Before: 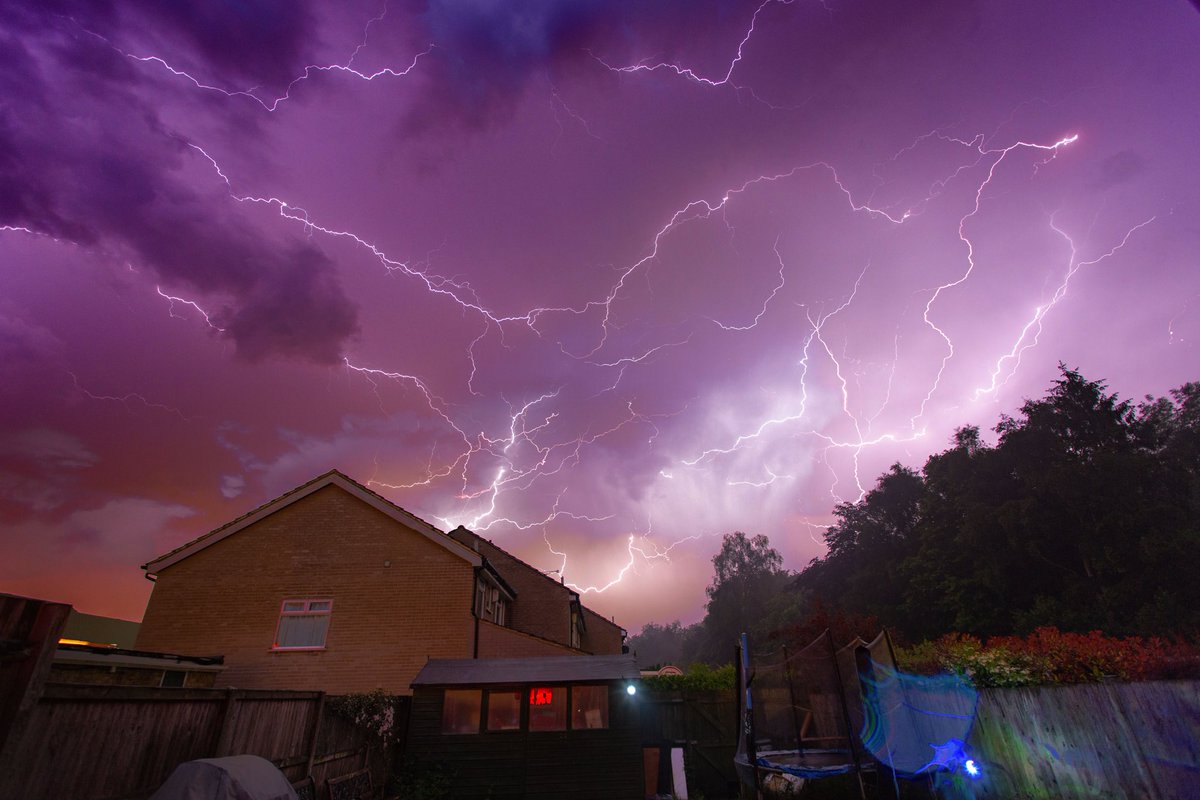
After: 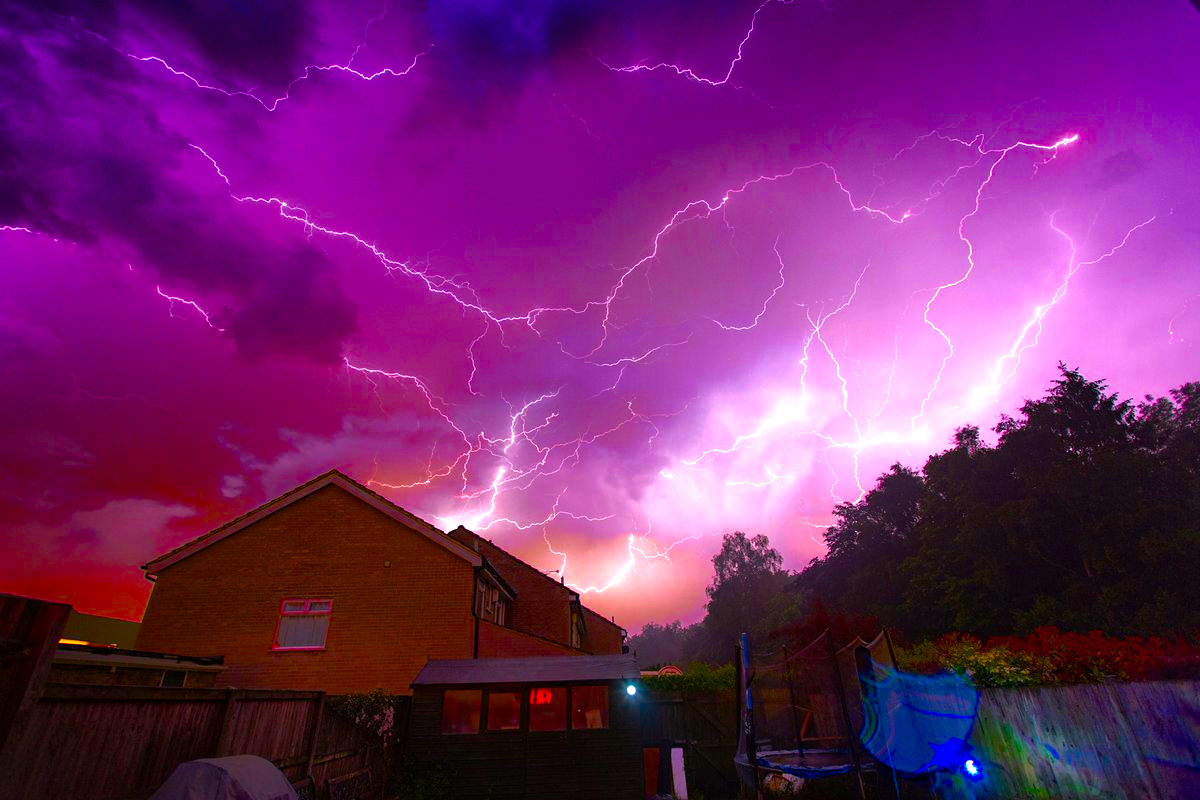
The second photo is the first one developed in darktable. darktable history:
color balance rgb: linear chroma grading › global chroma 9%, perceptual saturation grading › global saturation 36%, perceptual saturation grading › shadows 35%, perceptual brilliance grading › global brilliance 21.21%, perceptual brilliance grading › shadows -35%, global vibrance 21.21%
color correction: highlights a* 3.22, highlights b* 1.93, saturation 1.19
